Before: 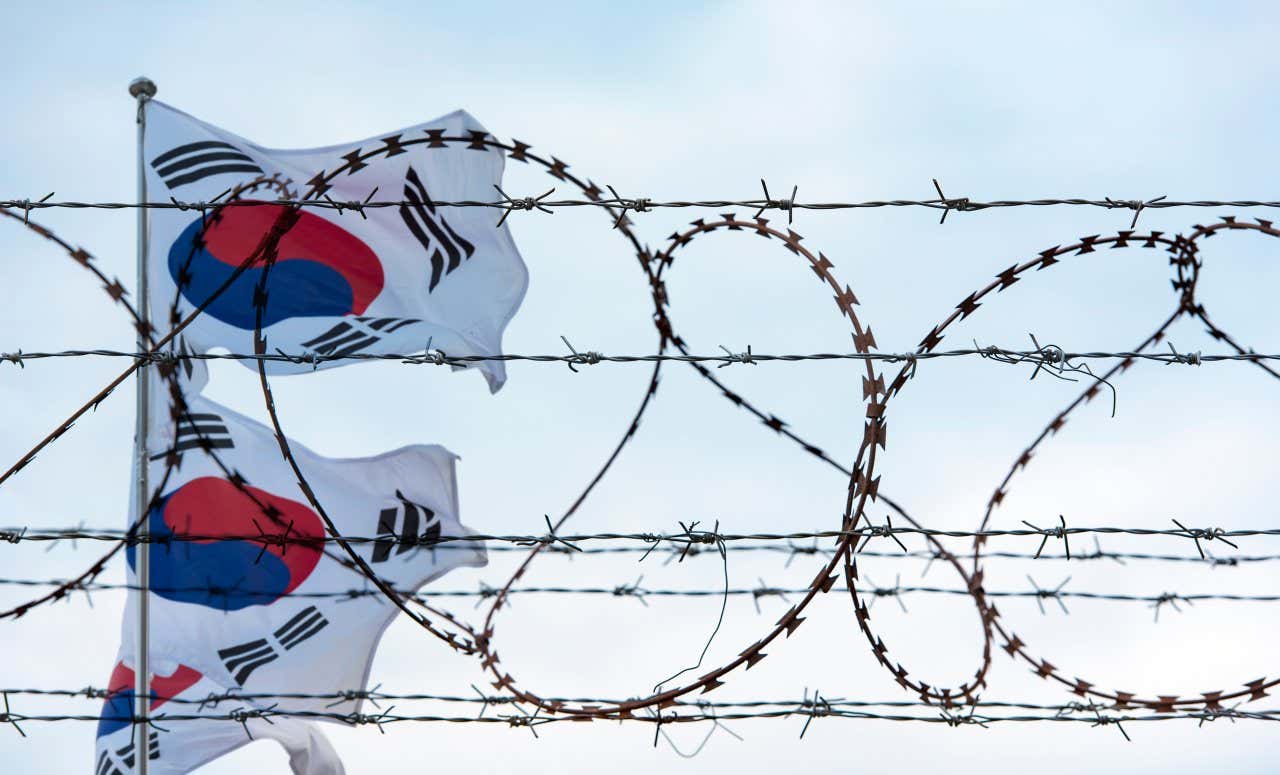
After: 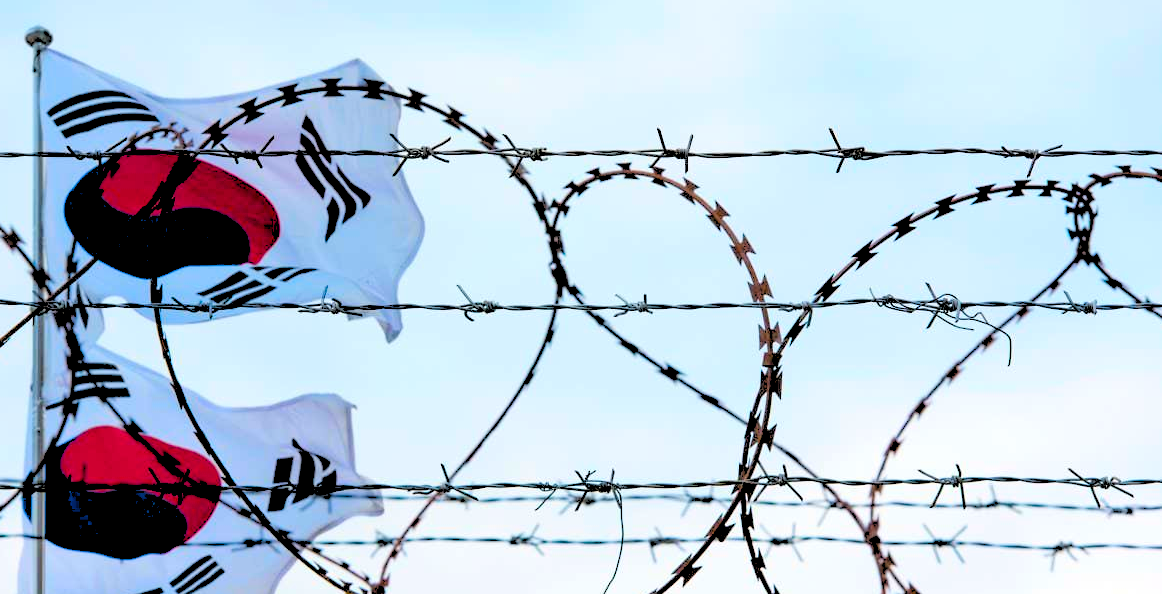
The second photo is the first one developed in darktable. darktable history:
crop: left 8.155%, top 6.611%, bottom 15.385%
haze removal: compatibility mode true, adaptive false
rgb levels: levels [[0.027, 0.429, 0.996], [0, 0.5, 1], [0, 0.5, 1]]
color balance rgb: perceptual saturation grading › global saturation 40%, global vibrance 15%
